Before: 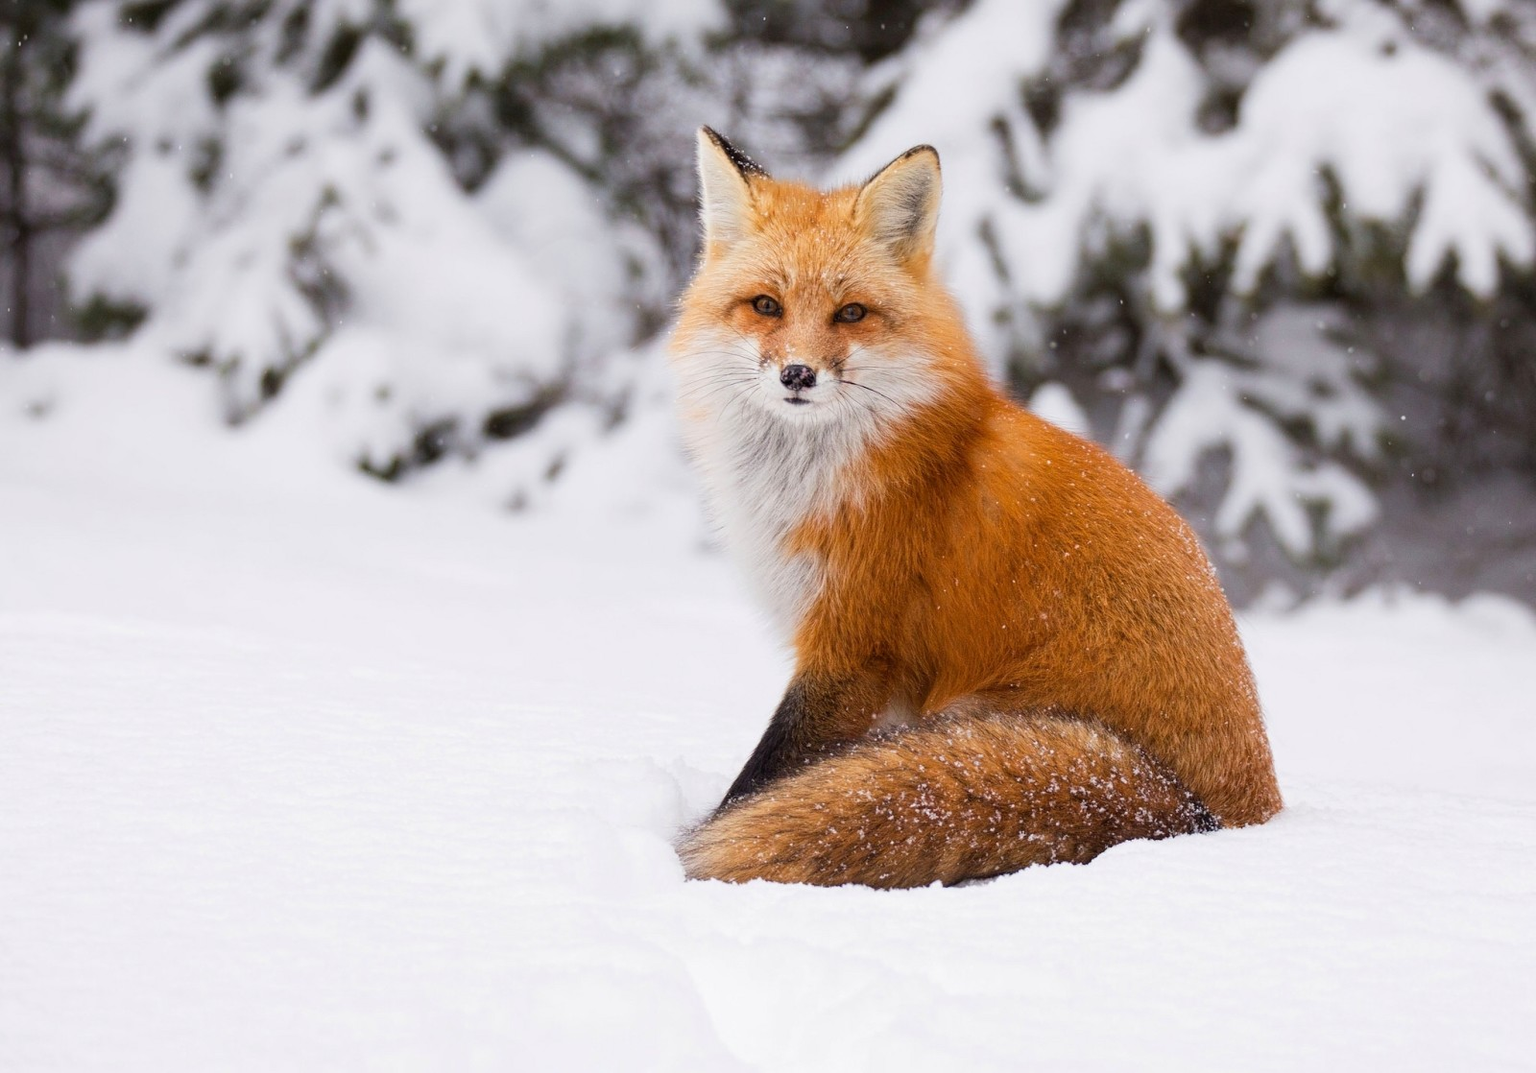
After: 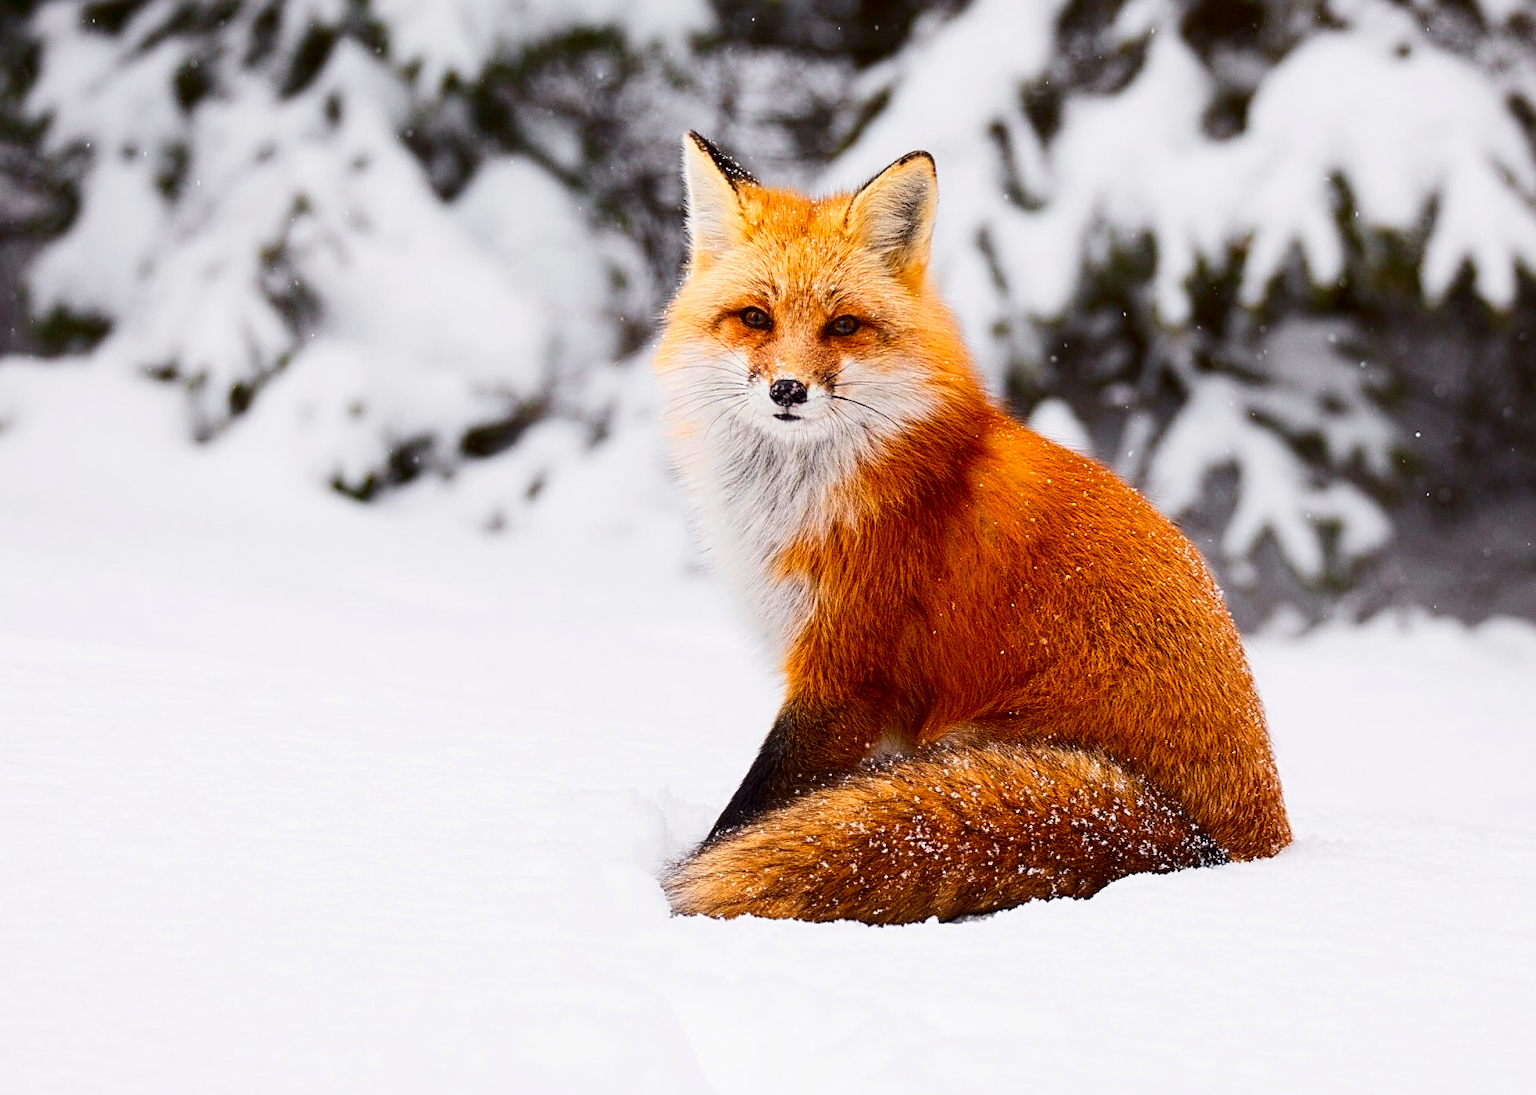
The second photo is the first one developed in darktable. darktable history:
contrast brightness saturation: contrast 0.2, brightness -0.102, saturation 0.095
crop and rotate: left 2.731%, right 1.091%, bottom 1.832%
sharpen: on, module defaults
color zones: curves: ch0 [(0, 0.511) (0.143, 0.531) (0.286, 0.56) (0.429, 0.5) (0.571, 0.5) (0.714, 0.5) (0.857, 0.5) (1, 0.5)]; ch1 [(0, 0.525) (0.143, 0.705) (0.286, 0.715) (0.429, 0.35) (0.571, 0.35) (0.714, 0.35) (0.857, 0.4) (1, 0.4)]; ch2 [(0, 0.572) (0.143, 0.512) (0.286, 0.473) (0.429, 0.45) (0.571, 0.5) (0.714, 0.5) (0.857, 0.518) (1, 0.518)]
